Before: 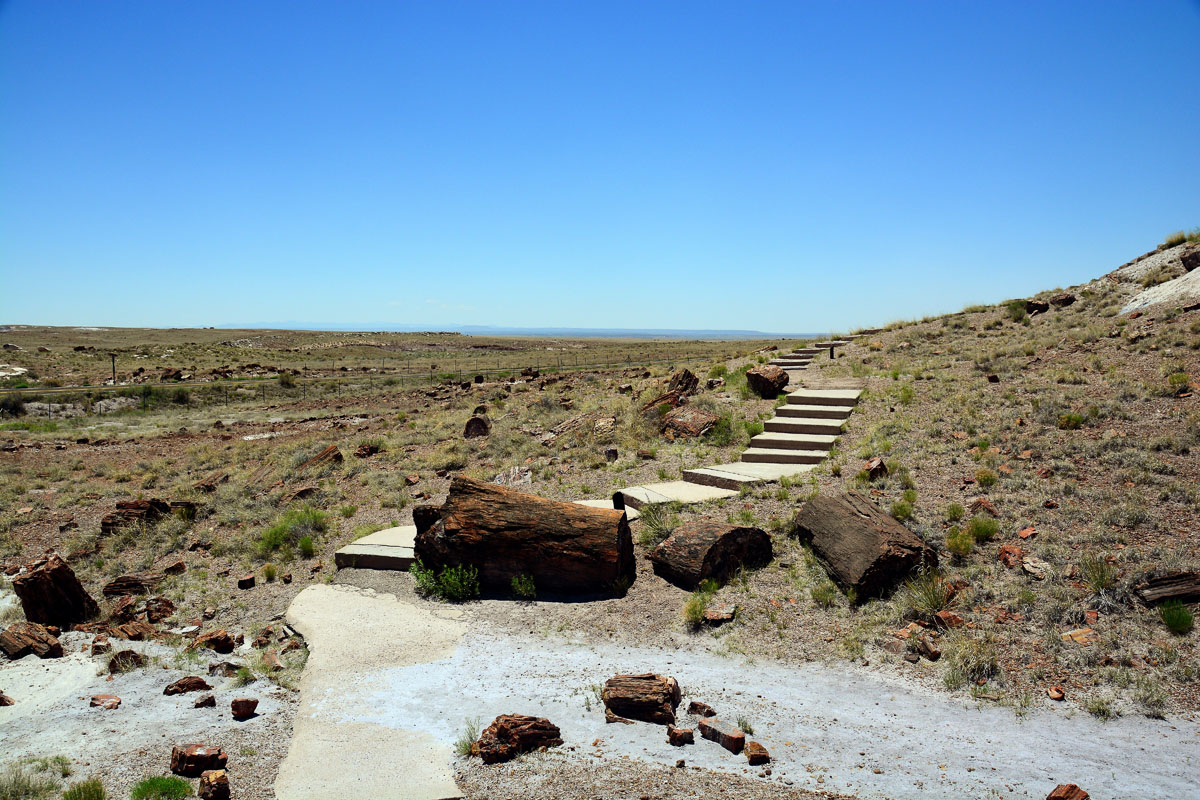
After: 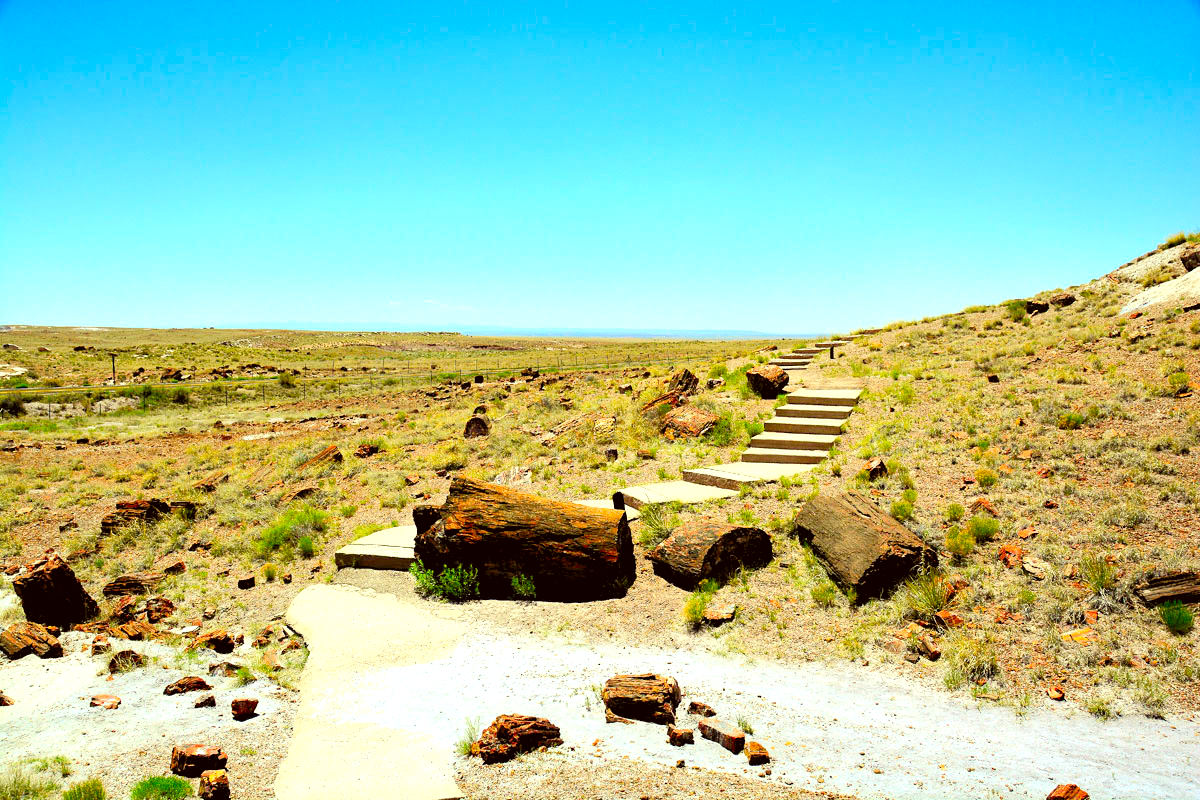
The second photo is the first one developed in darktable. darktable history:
levels: levels [0.036, 0.364, 0.827]
color correction: highlights a* -1.43, highlights b* 10.12, shadows a* 0.395, shadows b* 19.35
color balance rgb: perceptual saturation grading › global saturation 25%, perceptual brilliance grading › mid-tones 10%, perceptual brilliance grading › shadows 15%, global vibrance 20%
